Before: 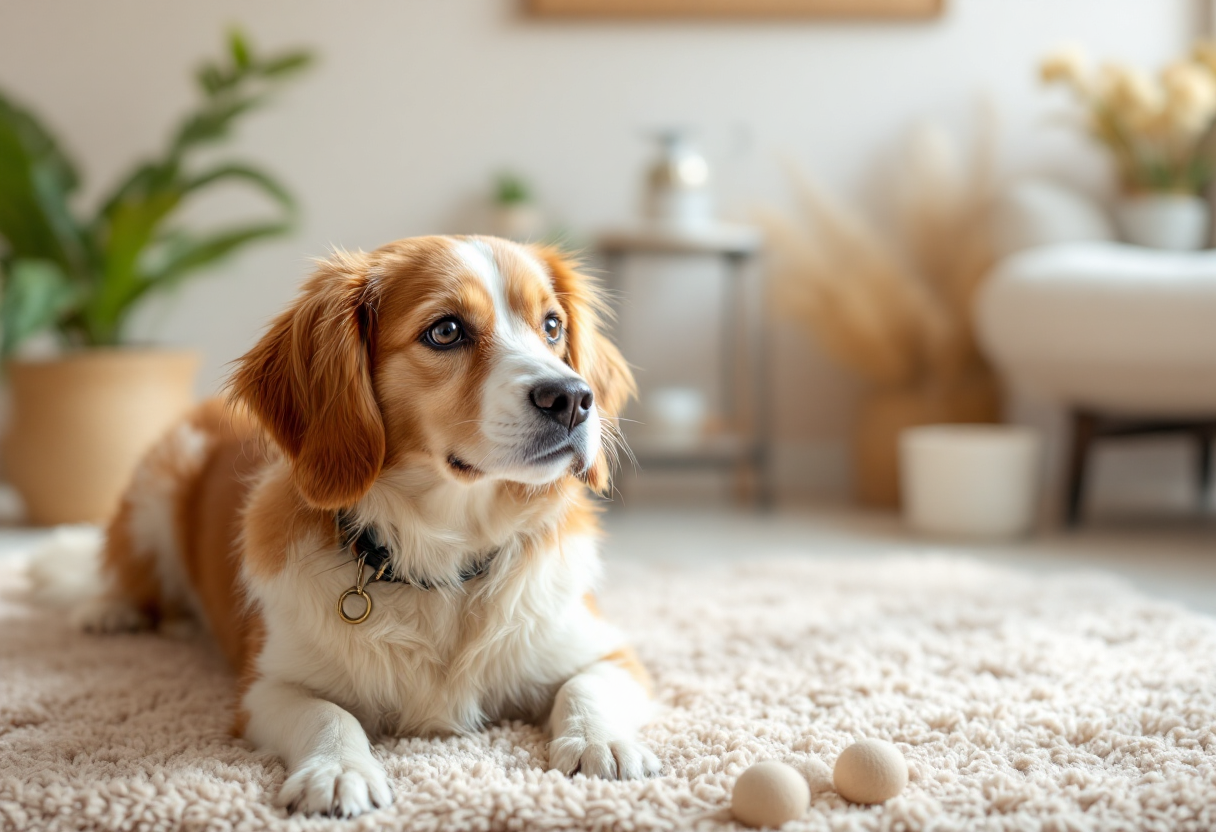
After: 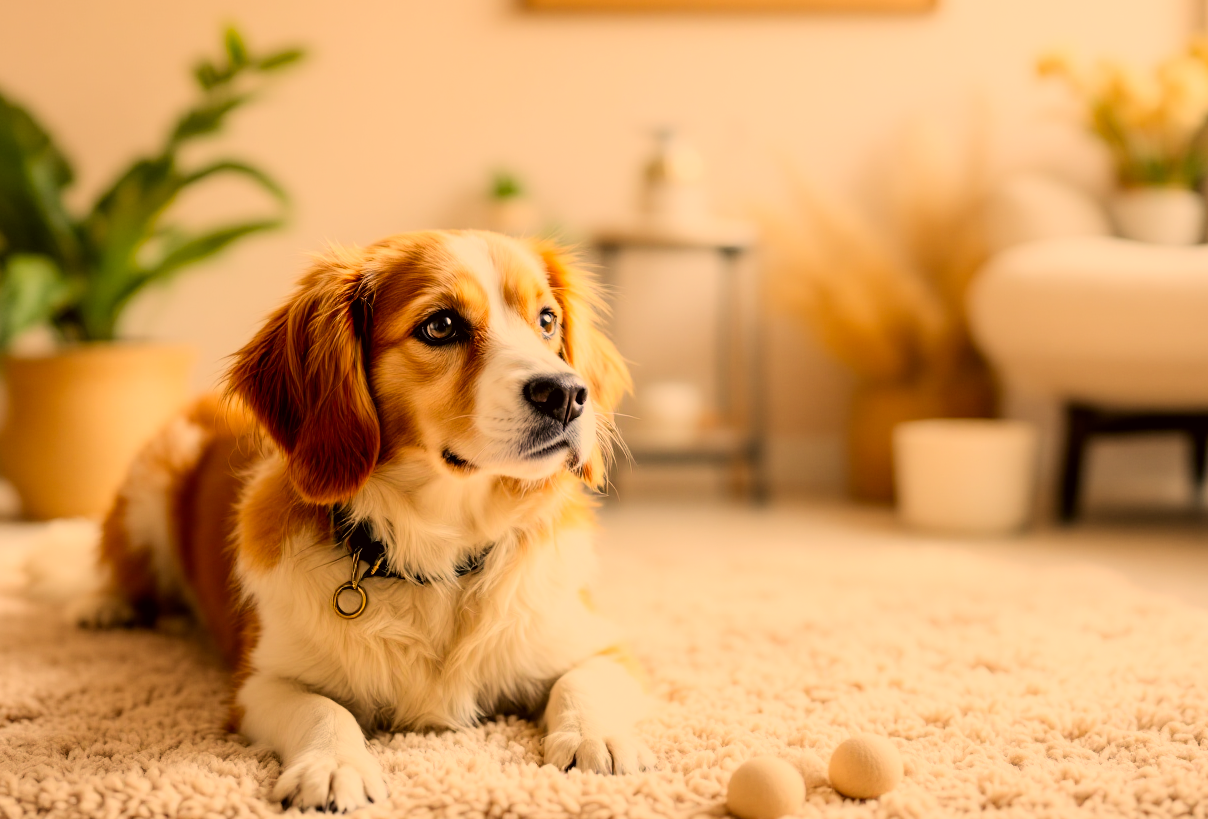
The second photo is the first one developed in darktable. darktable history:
crop: left 0.454%, top 0.681%, right 0.126%, bottom 0.795%
contrast brightness saturation: contrast 0.234, brightness 0.096, saturation 0.293
color correction: highlights a* 18.22, highlights b* 34.98, shadows a* 1.89, shadows b* 6.13, saturation 1.02
filmic rgb: black relative exposure -4.38 EV, white relative exposure 4.56 EV, threshold 2.95 EV, hardness 2.4, contrast 1.057, enable highlight reconstruction true
